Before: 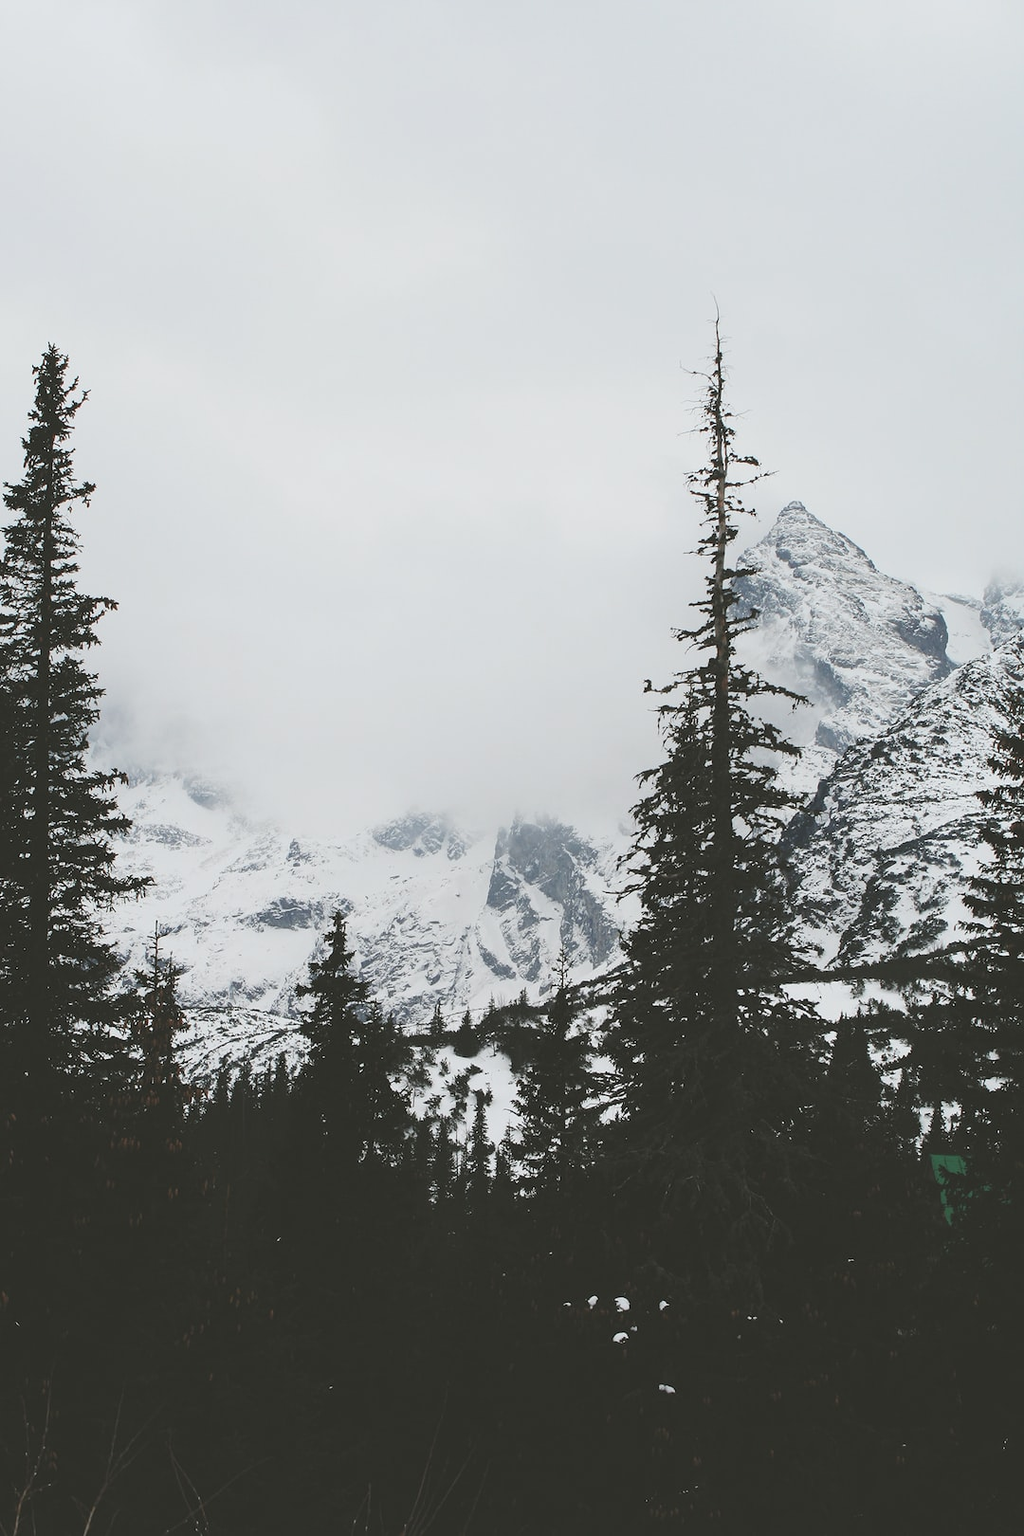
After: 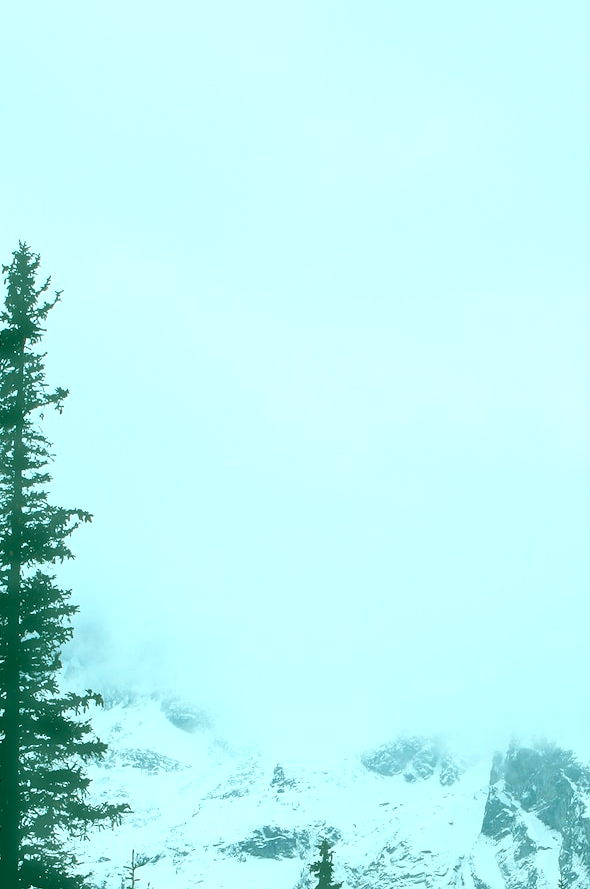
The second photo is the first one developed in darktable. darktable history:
exposure: black level correction 0, exposure 0.5 EV, compensate exposure bias true, compensate highlight preservation false
haze removal: strength -0.1, adaptive false
color balance rgb: shadows lift › chroma 11.71%, shadows lift › hue 133.46°, power › chroma 2.15%, power › hue 166.83°, highlights gain › chroma 4%, highlights gain › hue 200.2°, perceptual saturation grading › global saturation 18.05%
crop and rotate: left 3.047%, top 7.509%, right 42.236%, bottom 37.598%
